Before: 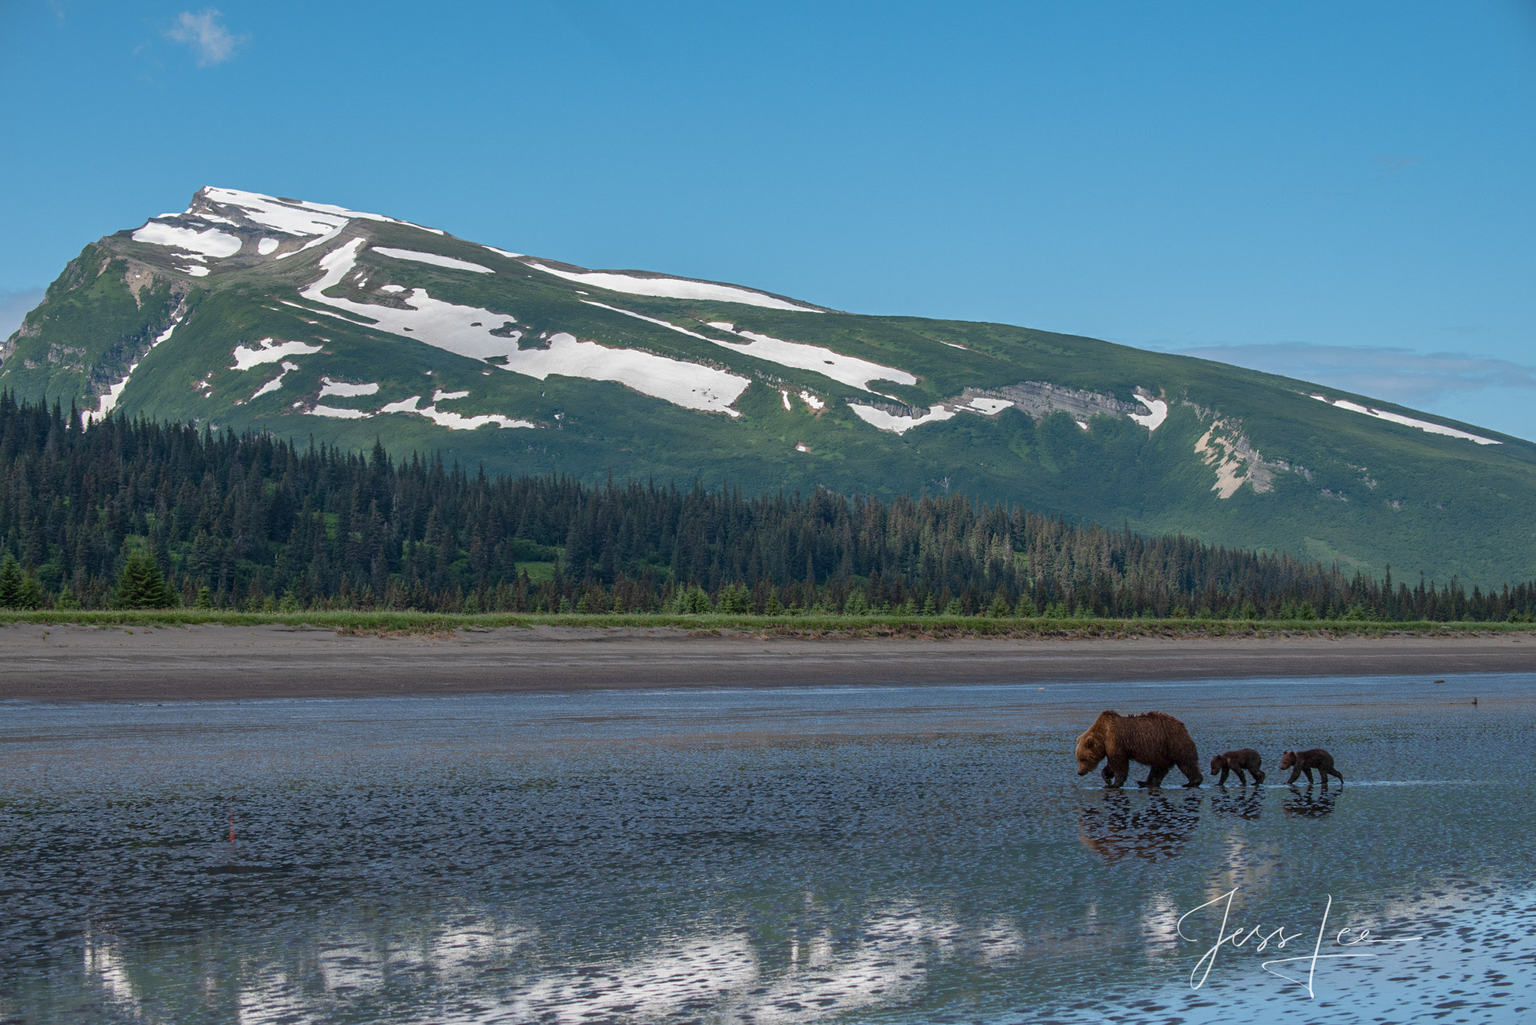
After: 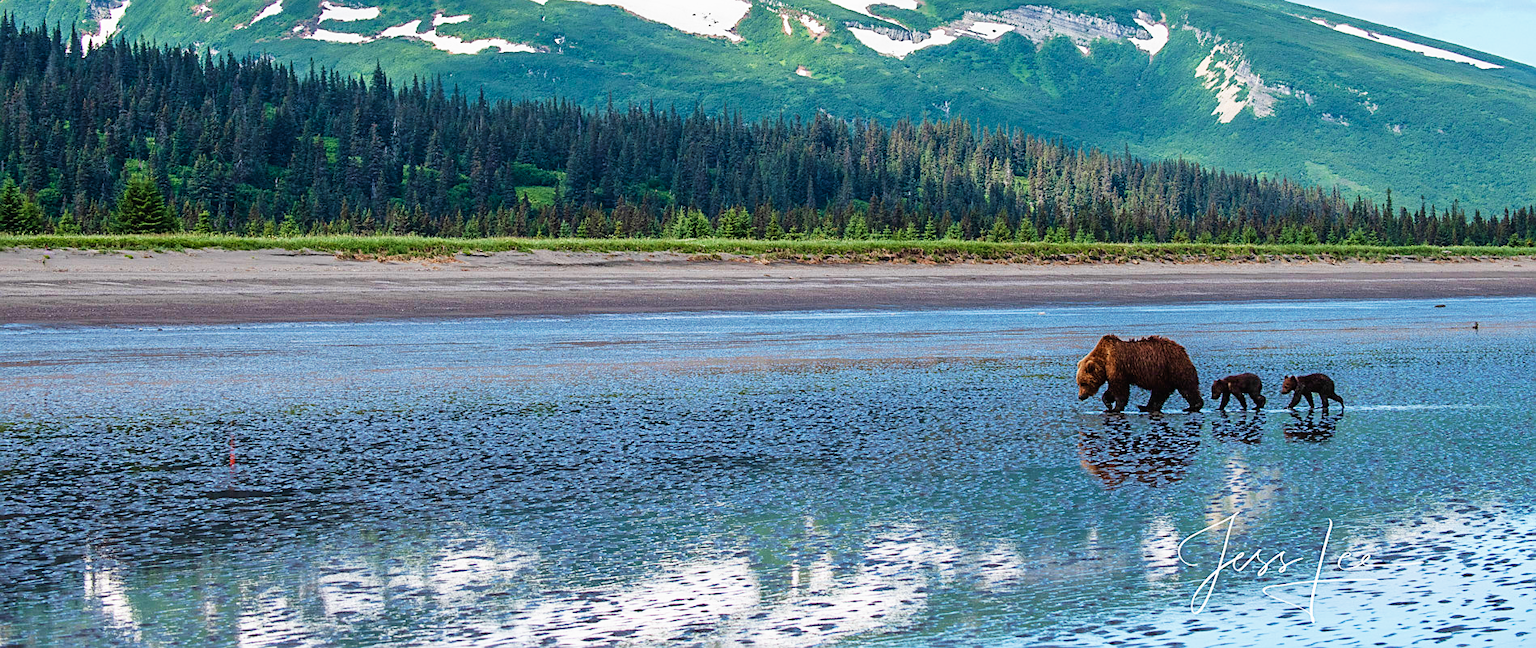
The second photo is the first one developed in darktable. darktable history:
base curve: curves: ch0 [(0, 0) (0.007, 0.004) (0.027, 0.03) (0.046, 0.07) (0.207, 0.54) (0.442, 0.872) (0.673, 0.972) (1, 1)], preserve colors none
sharpen: on, module defaults
local contrast: mode bilateral grid, contrast 99, coarseness 100, detail 90%, midtone range 0.2
velvia: strength 29.99%
crop and rotate: top 36.727%
